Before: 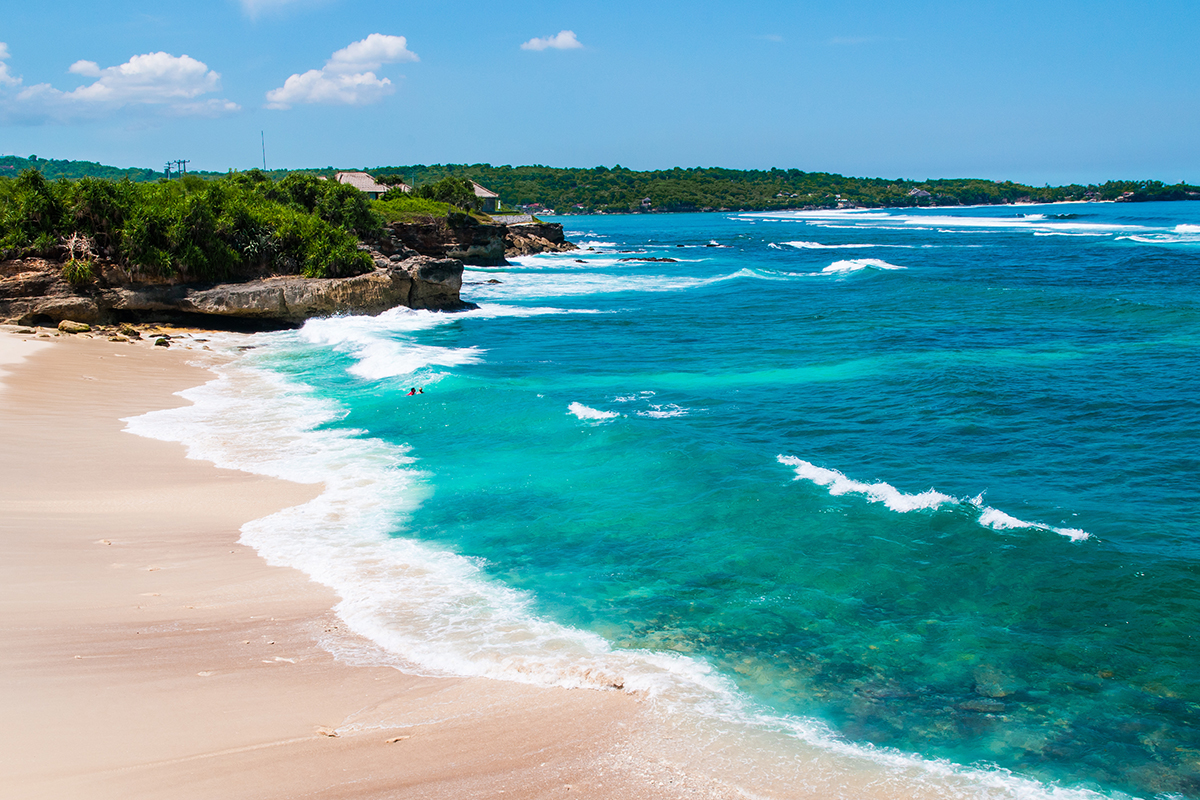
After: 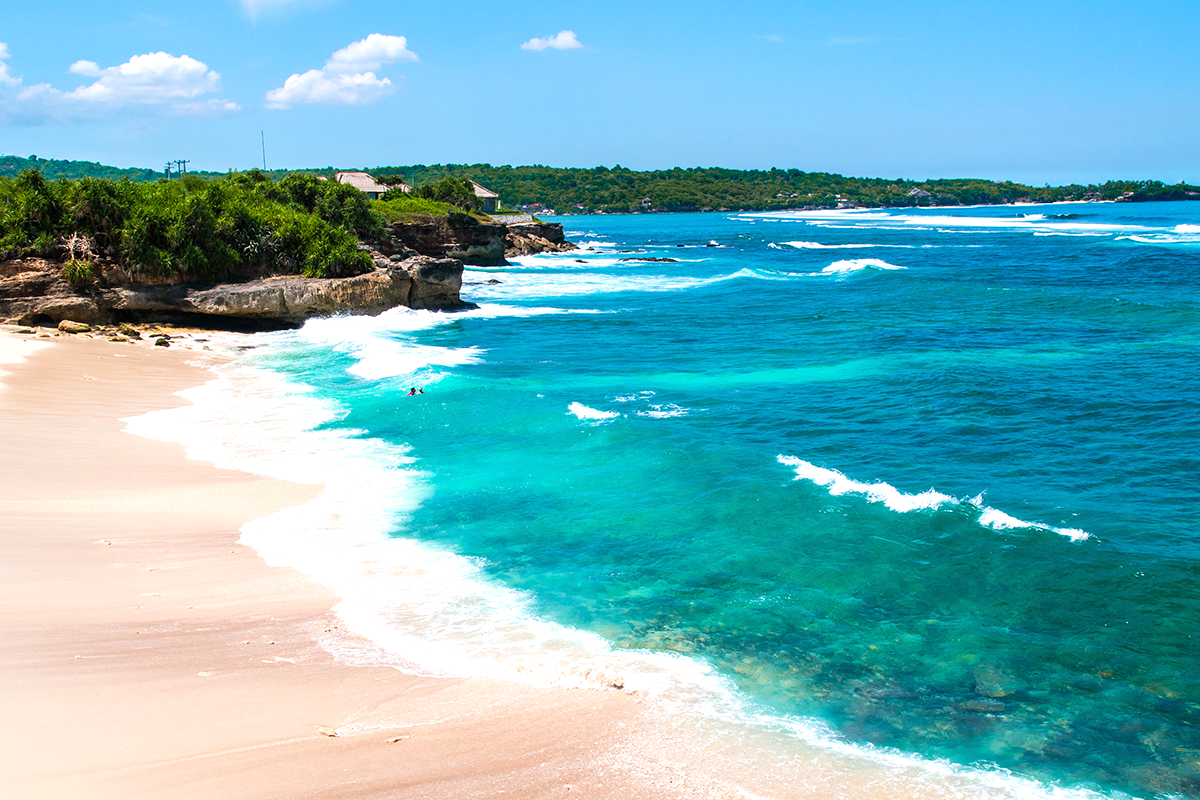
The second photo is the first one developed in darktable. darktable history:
exposure: exposure 0.405 EV, compensate exposure bias true, compensate highlight preservation false
